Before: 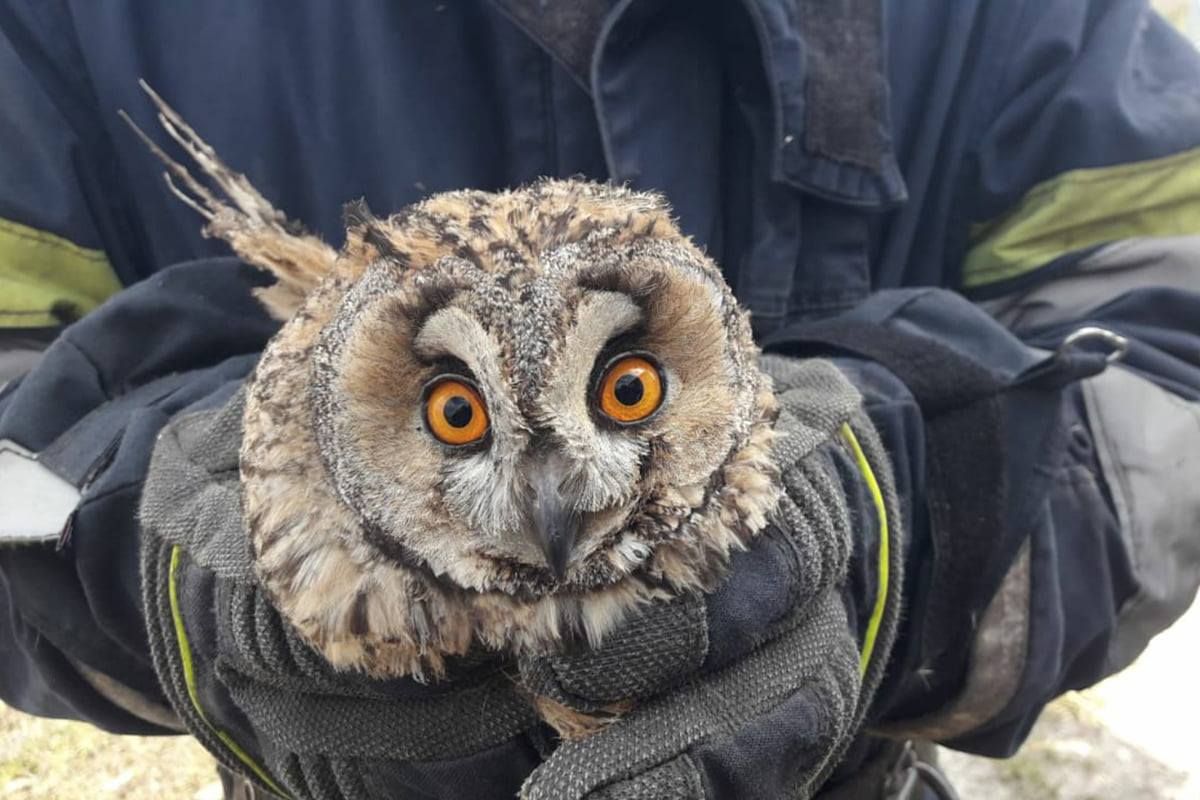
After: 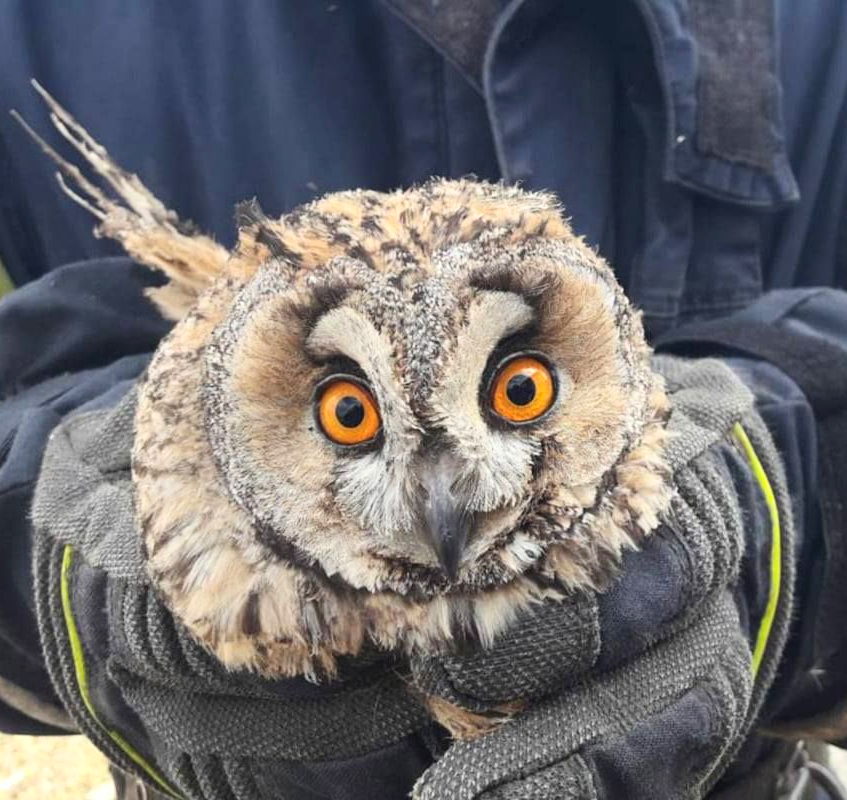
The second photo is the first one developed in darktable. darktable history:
crop and rotate: left 9.071%, right 20.277%
contrast brightness saturation: contrast 0.196, brightness 0.166, saturation 0.22
